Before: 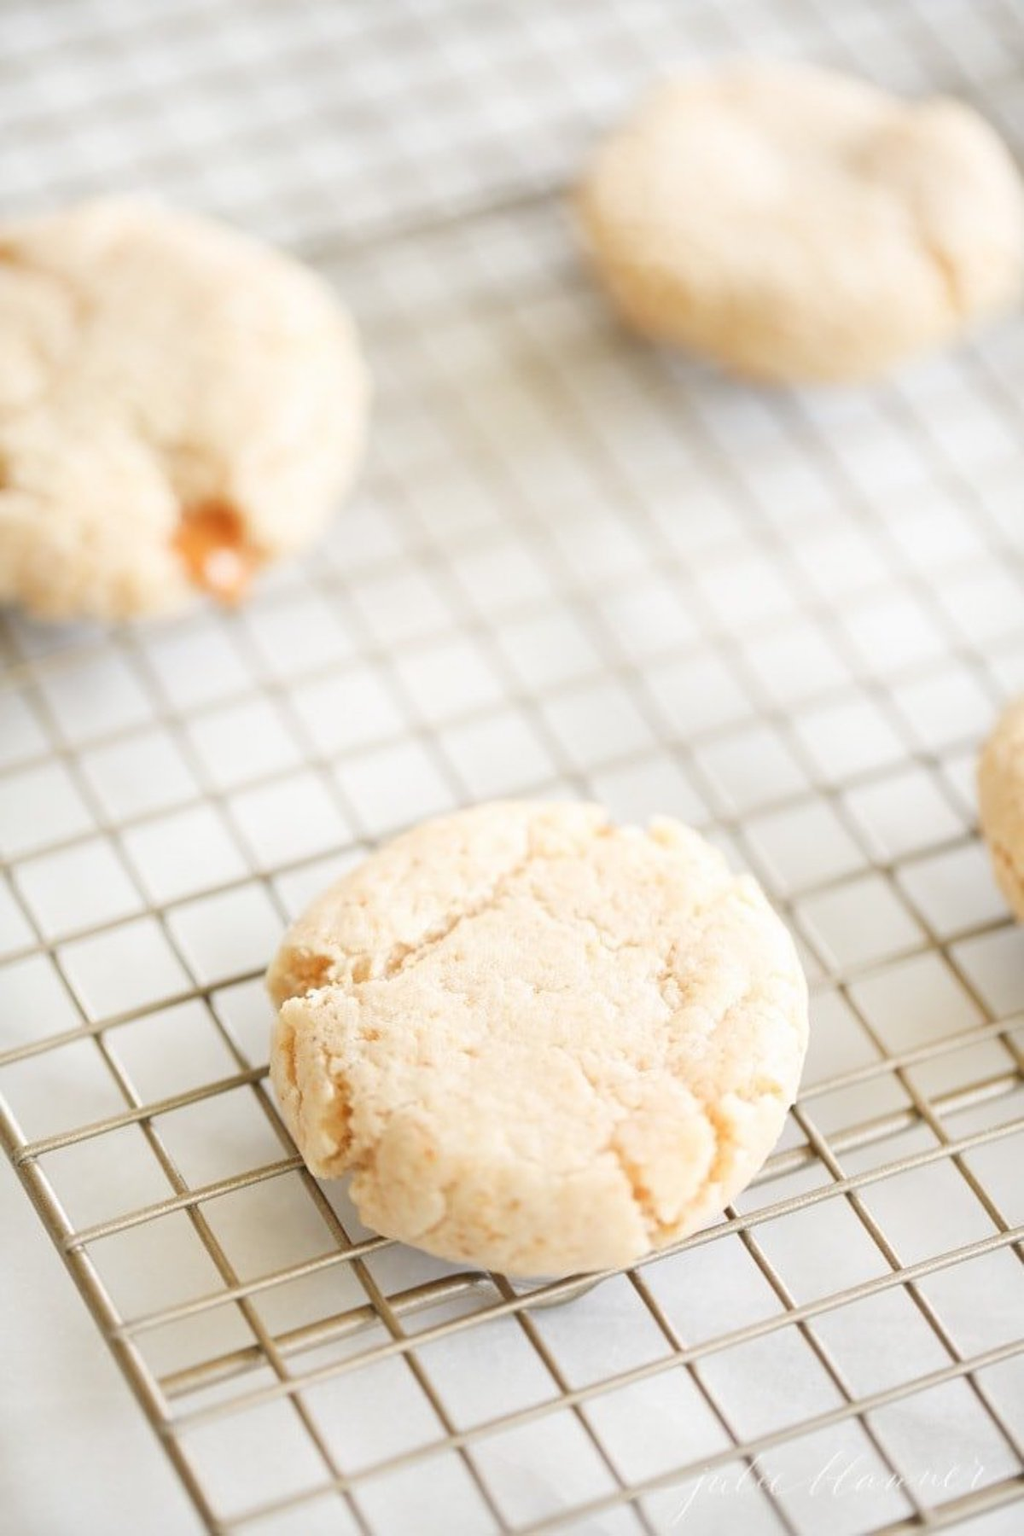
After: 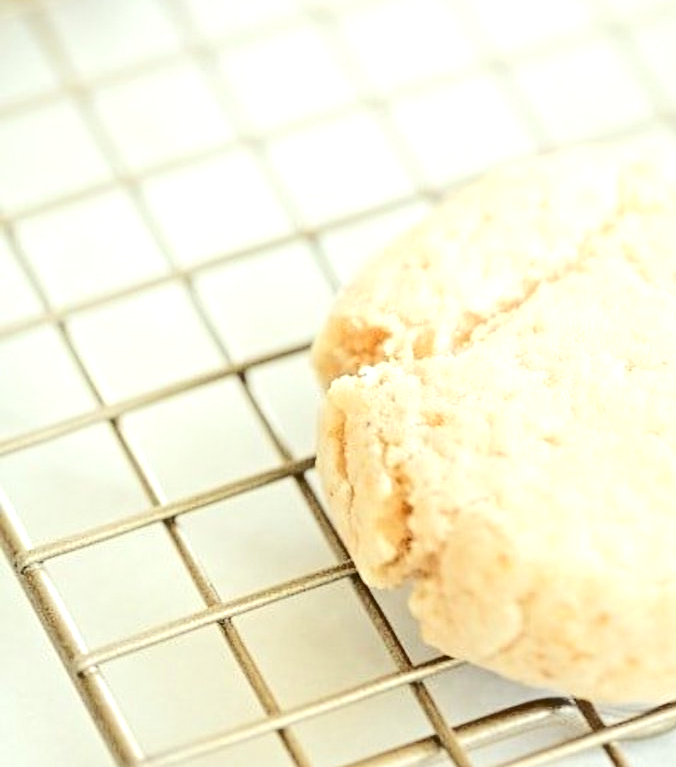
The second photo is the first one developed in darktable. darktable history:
local contrast: highlights 103%, shadows 98%, detail 120%, midtone range 0.2
crop: top 44.106%, right 43.621%, bottom 13.23%
color correction: highlights a* -4.72, highlights b* 5.05, saturation 0.963
contrast equalizer: y [[0.502, 0.517, 0.543, 0.576, 0.611, 0.631], [0.5 ×6], [0.5 ×6], [0 ×6], [0 ×6]]
tone curve: curves: ch0 [(0, 0) (0.003, 0.117) (0.011, 0.115) (0.025, 0.116) (0.044, 0.116) (0.069, 0.112) (0.1, 0.113) (0.136, 0.127) (0.177, 0.148) (0.224, 0.191) (0.277, 0.249) (0.335, 0.363) (0.399, 0.479) (0.468, 0.589) (0.543, 0.664) (0.623, 0.733) (0.709, 0.799) (0.801, 0.852) (0.898, 0.914) (1, 1)], color space Lab, independent channels, preserve colors none
levels: levels [0, 0.435, 0.917]
